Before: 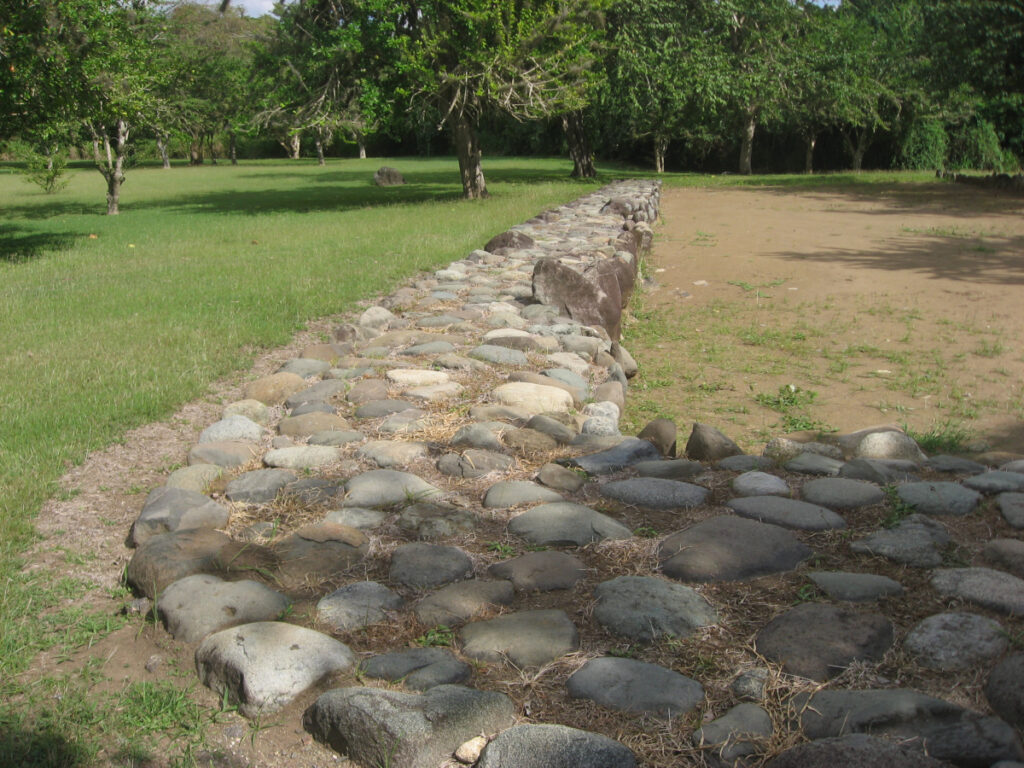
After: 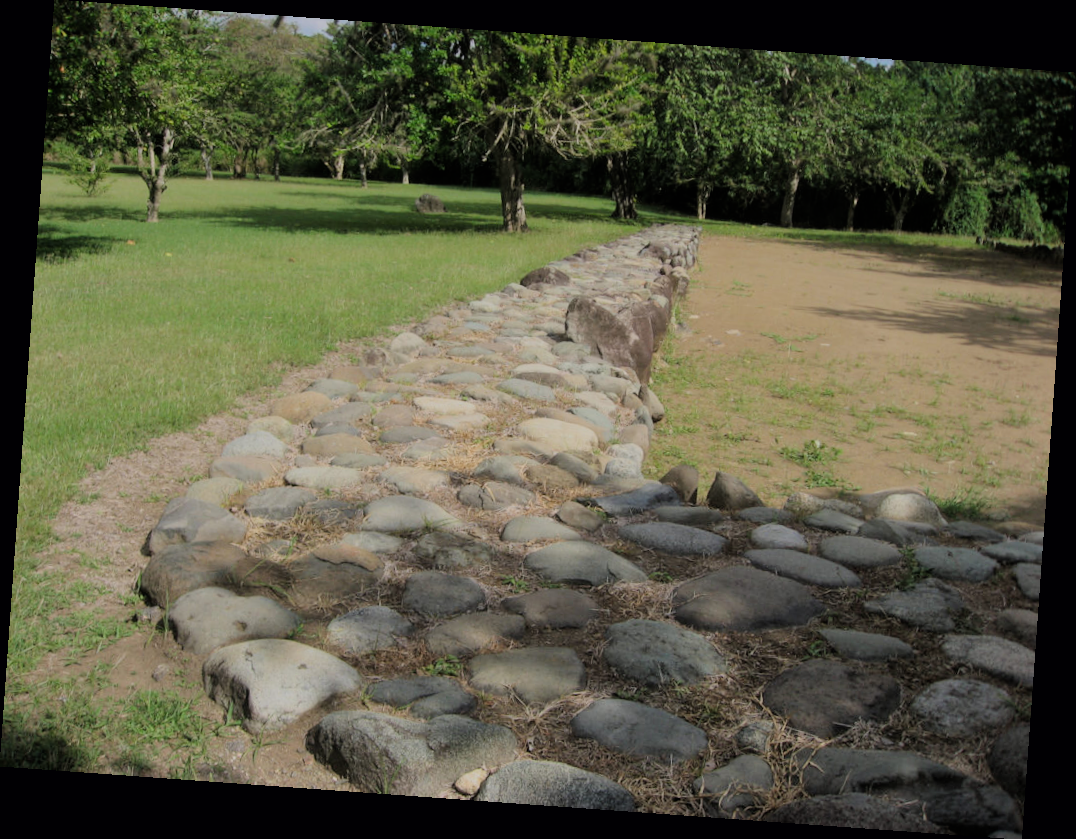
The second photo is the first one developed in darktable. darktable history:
filmic rgb: black relative exposure -6.15 EV, white relative exposure 6.96 EV, hardness 2.23, color science v6 (2022)
rotate and perspective: rotation 4.1°, automatic cropping off
